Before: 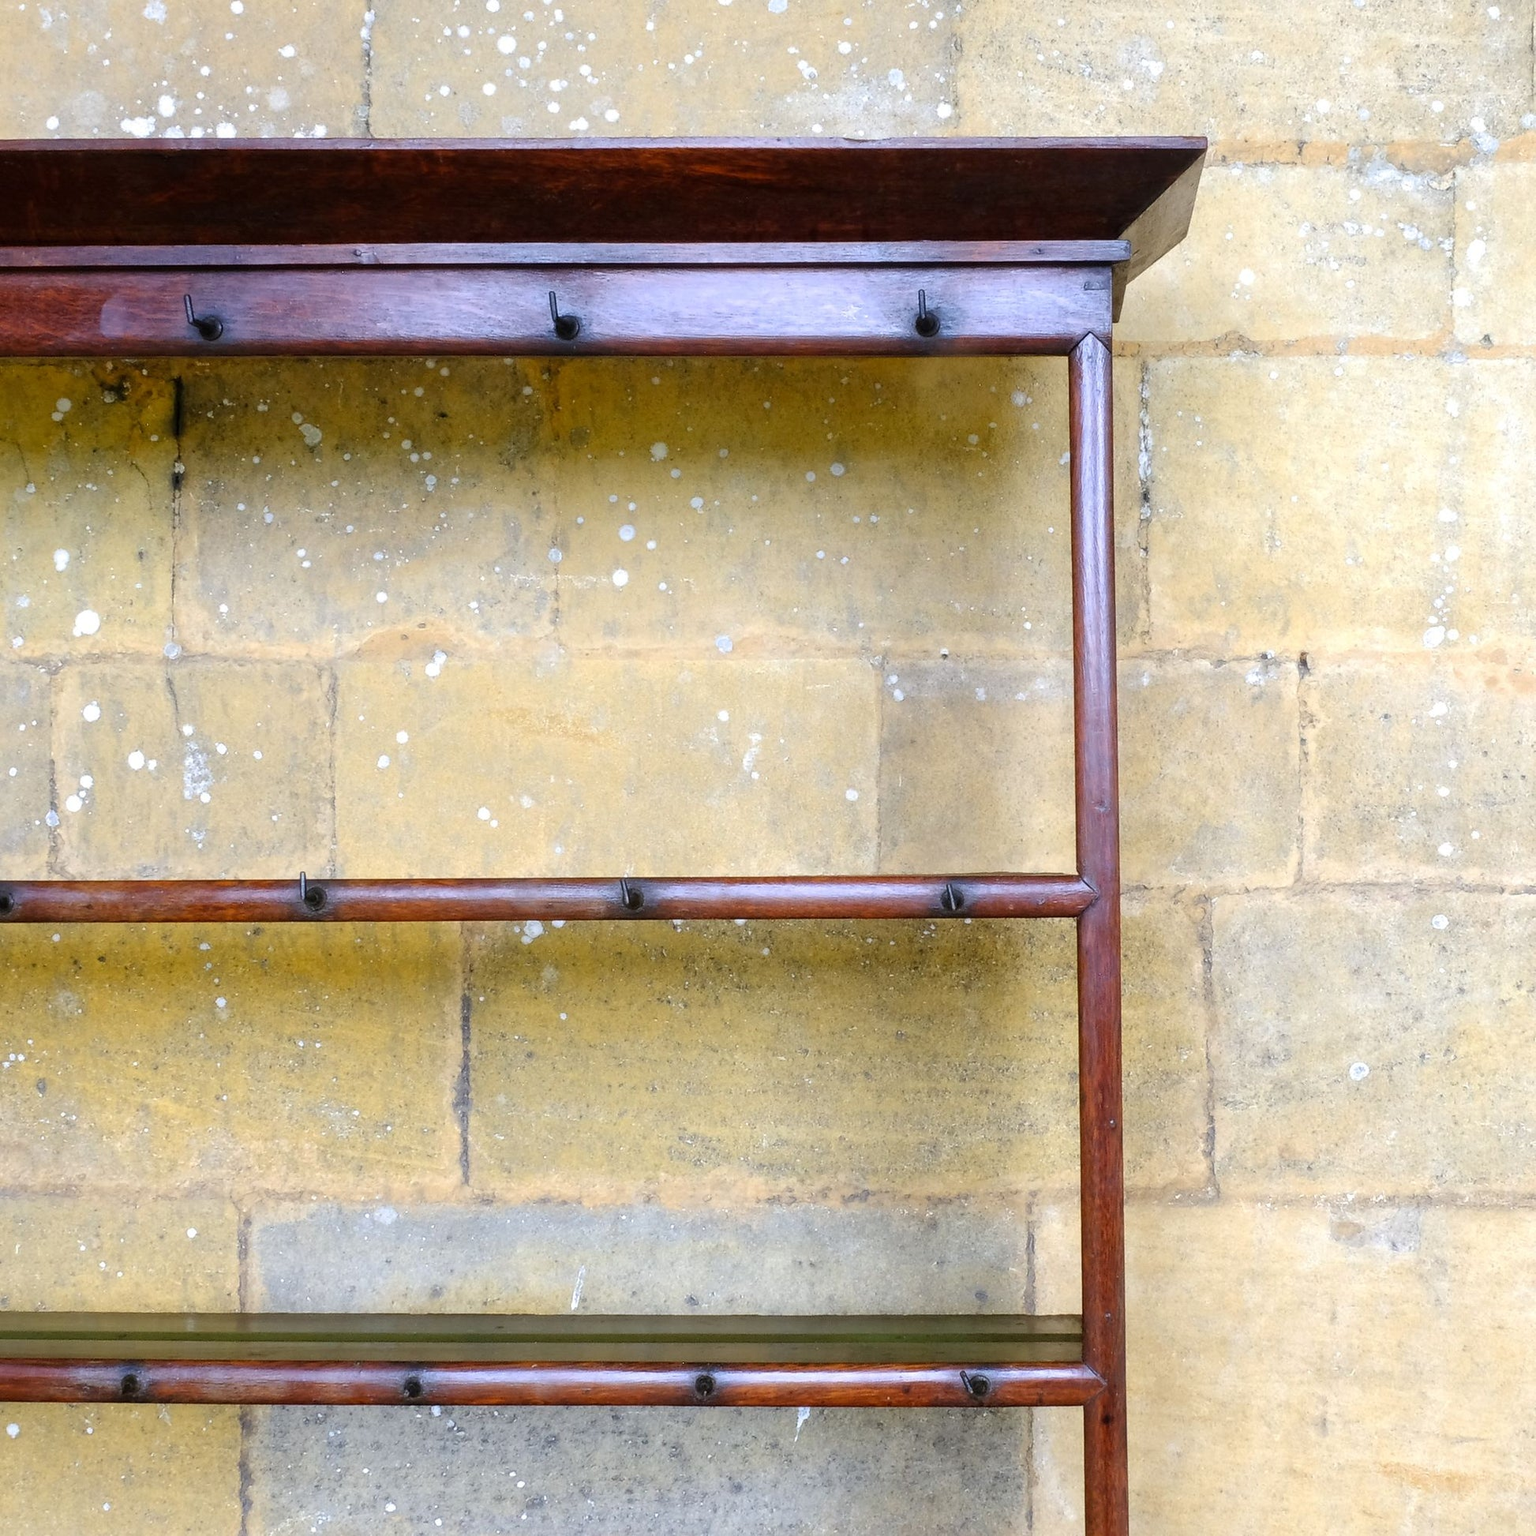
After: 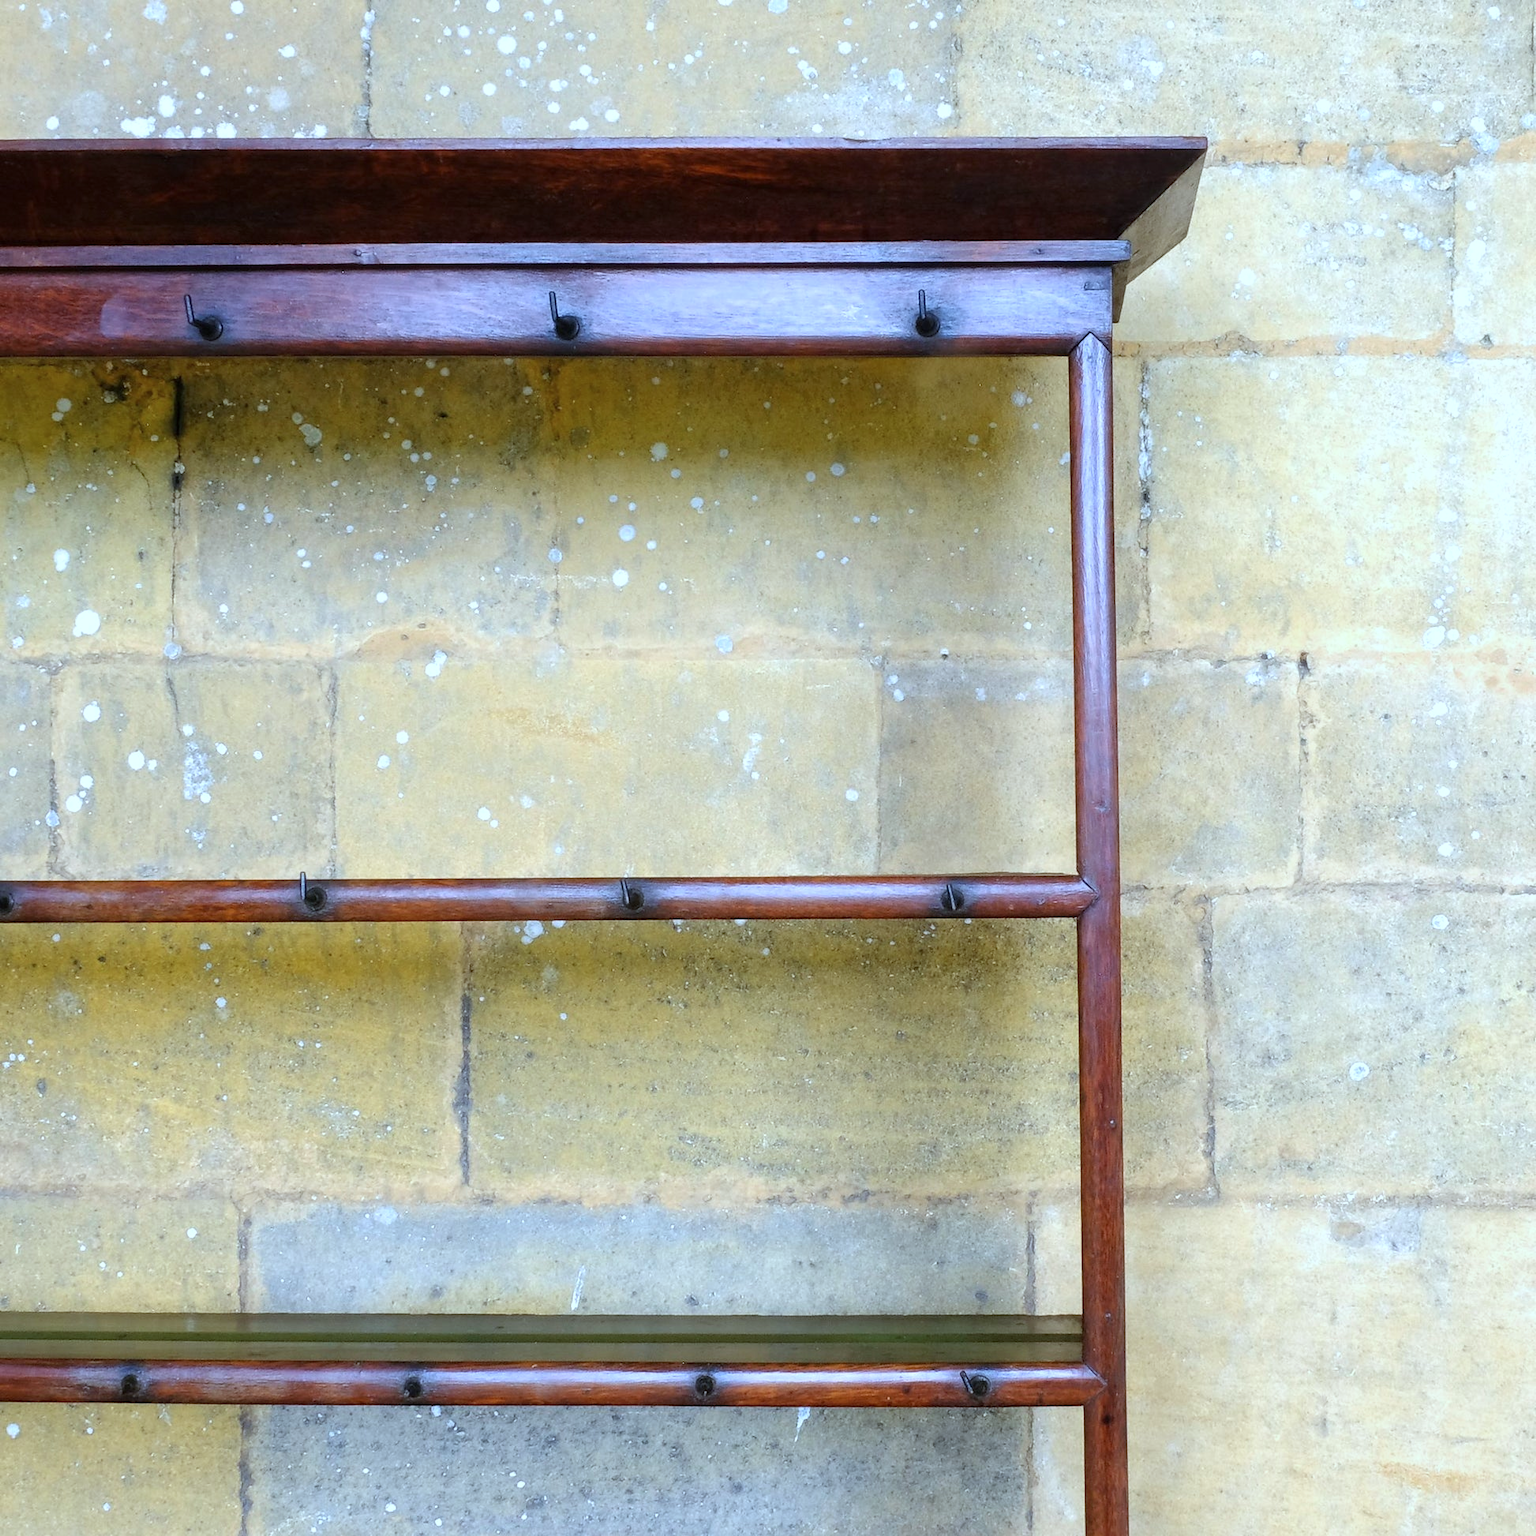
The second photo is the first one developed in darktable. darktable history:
color calibration: illuminant F (fluorescent), F source F9 (Cool White Deluxe 4150 K) – high CRI, x 0.374, y 0.373, temperature 4161.22 K
